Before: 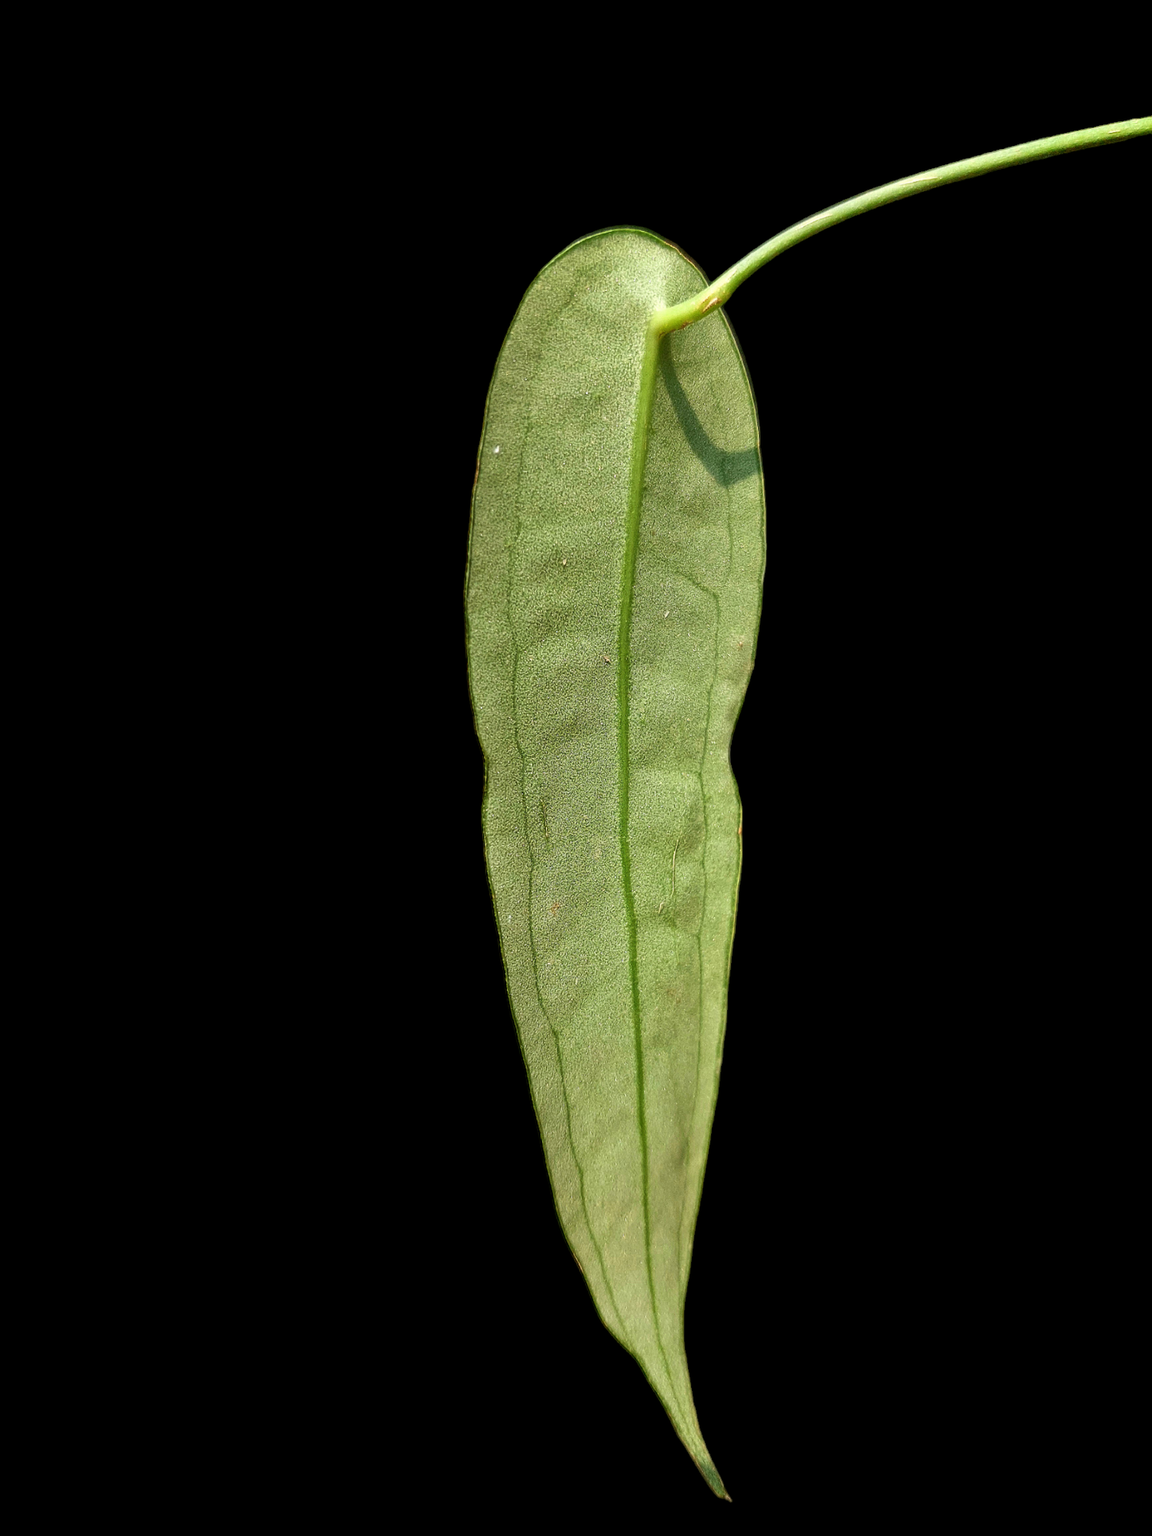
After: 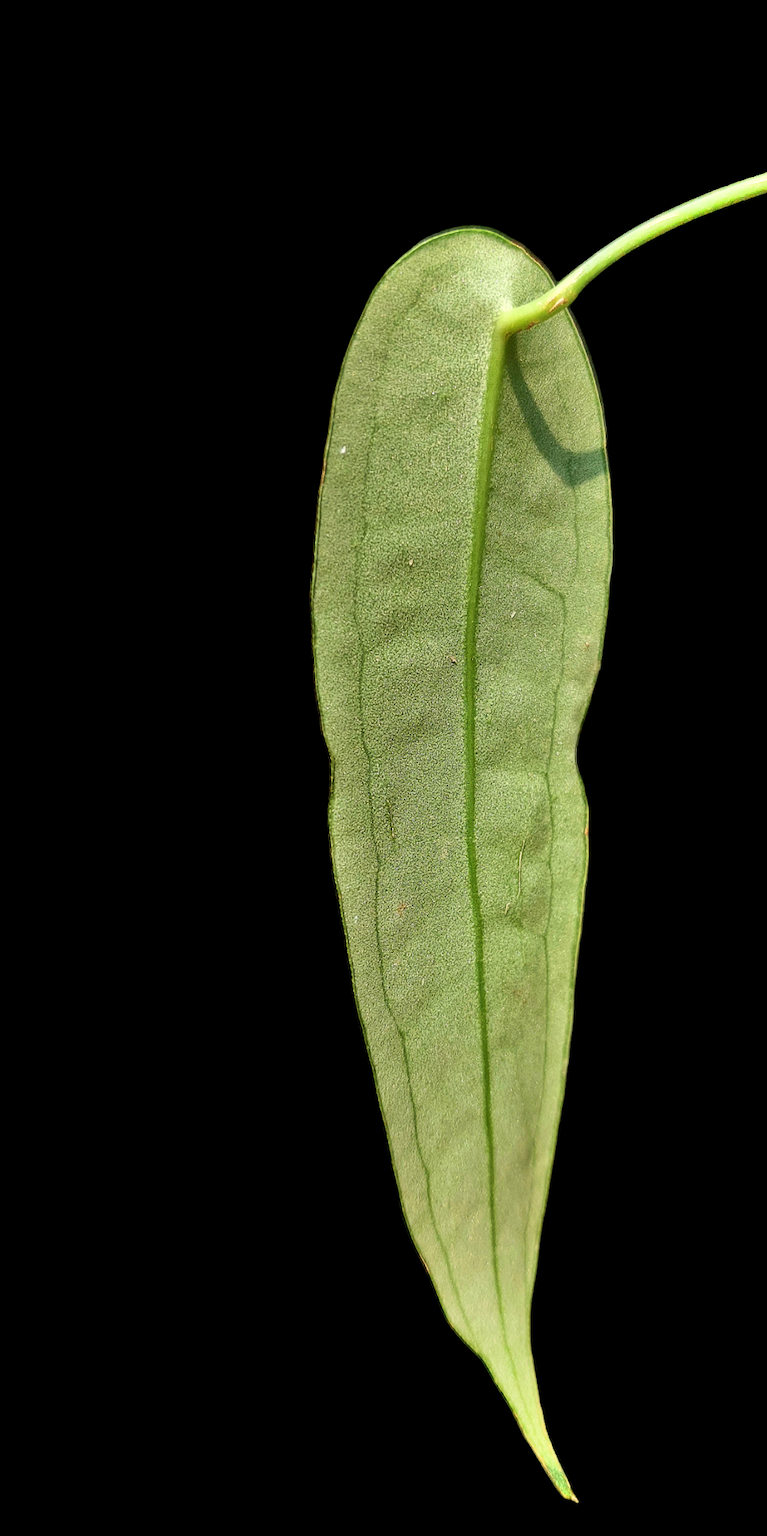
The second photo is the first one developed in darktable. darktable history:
crop and rotate: left 13.361%, right 20.029%
shadows and highlights: shadows 59.34, soften with gaussian
